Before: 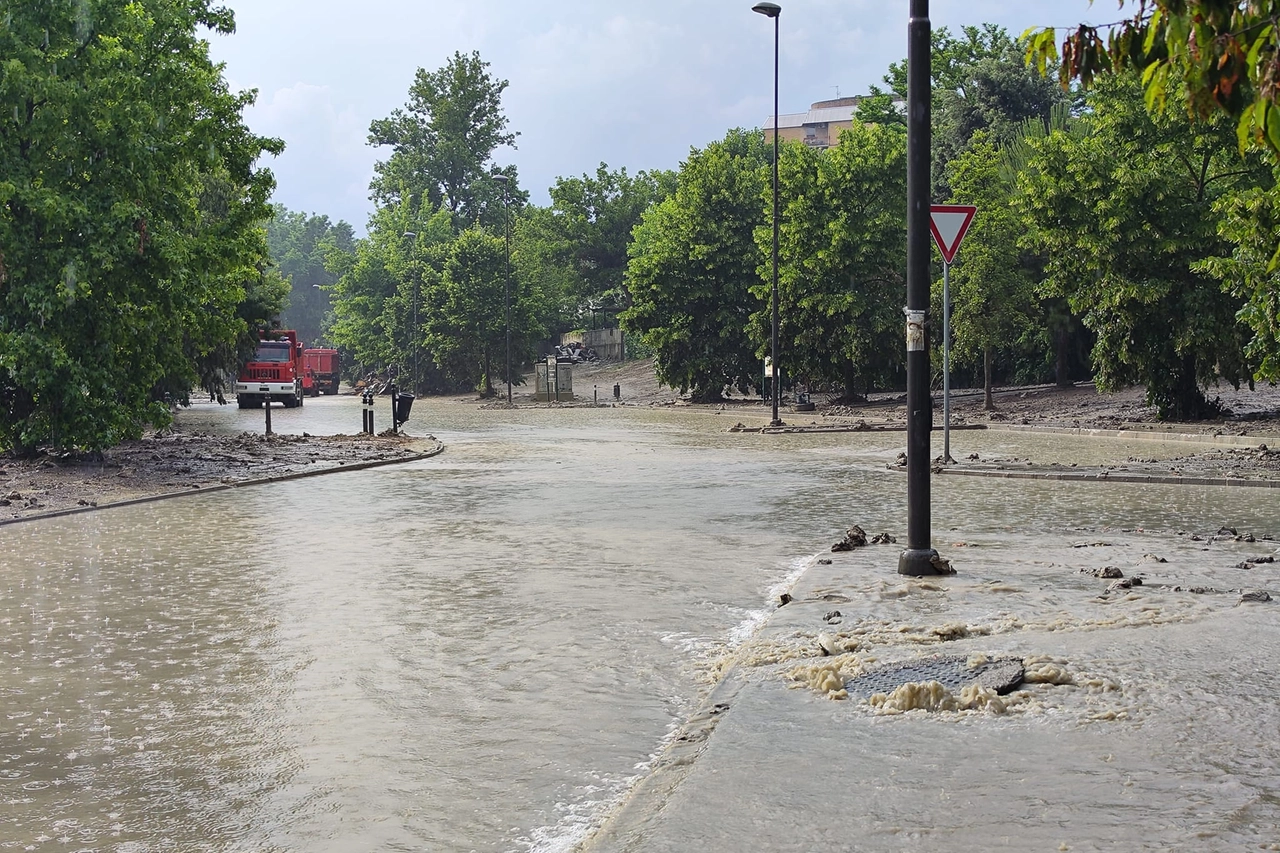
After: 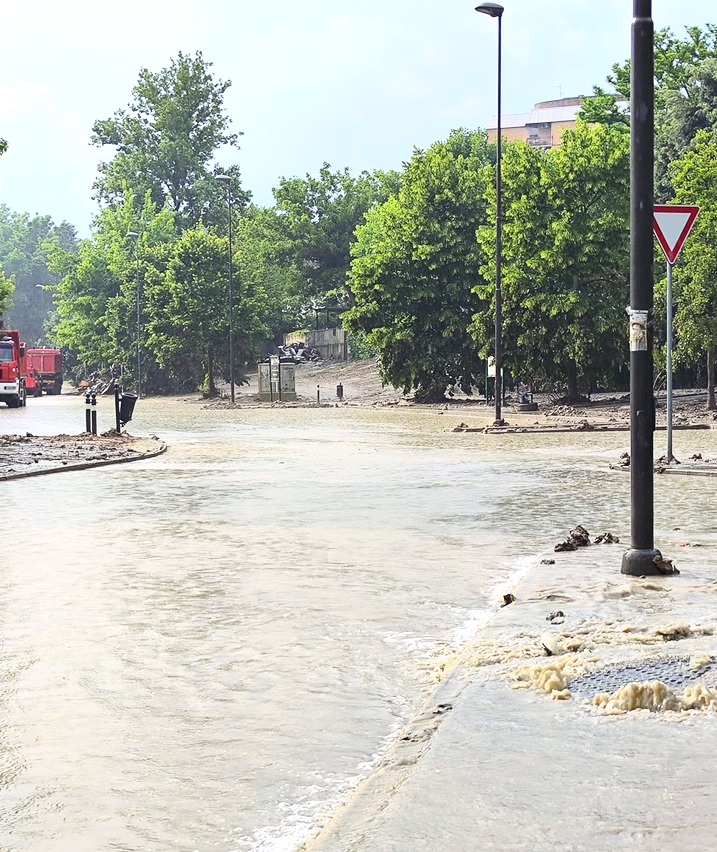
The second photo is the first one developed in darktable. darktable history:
exposure: exposure 0.485 EV, compensate highlight preservation false
crop: left 21.674%, right 22.086%
contrast brightness saturation: contrast 0.2, brightness 0.15, saturation 0.14
color balance: mode lift, gamma, gain (sRGB)
